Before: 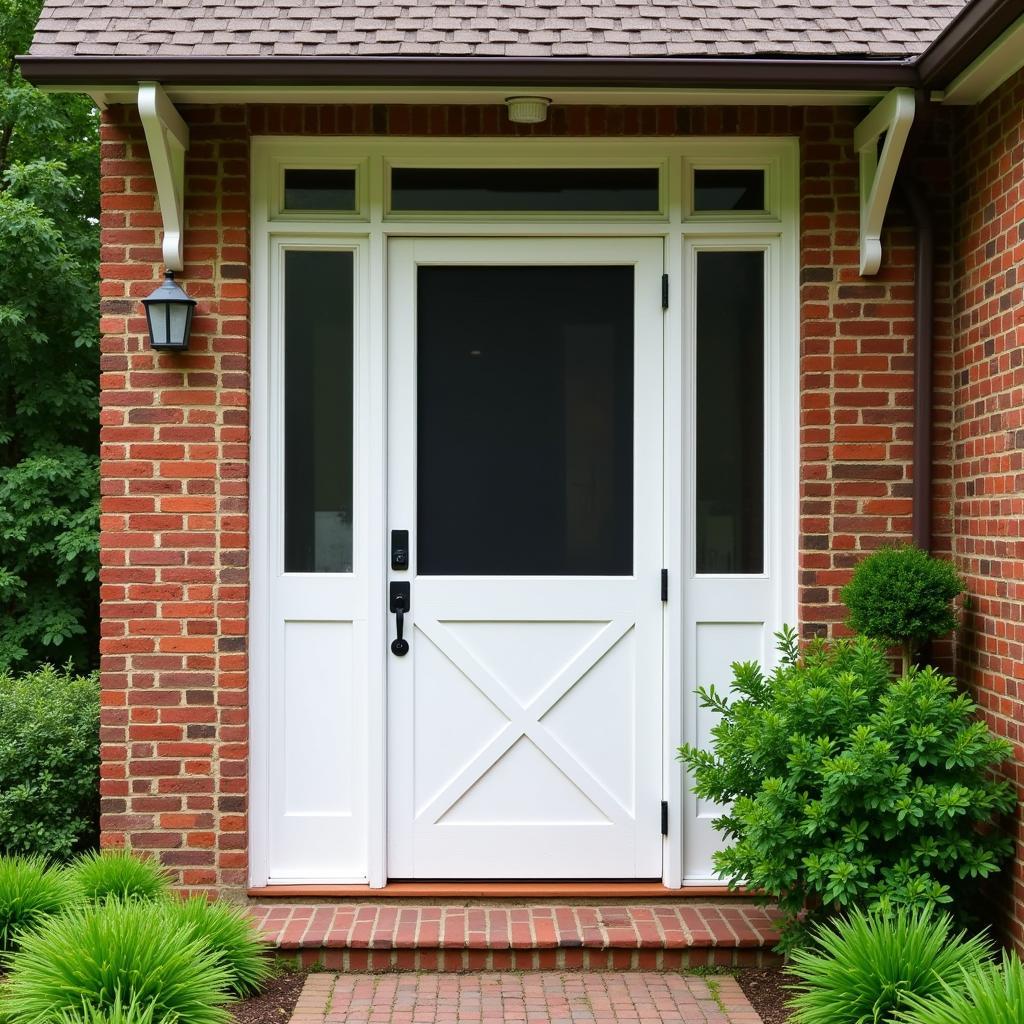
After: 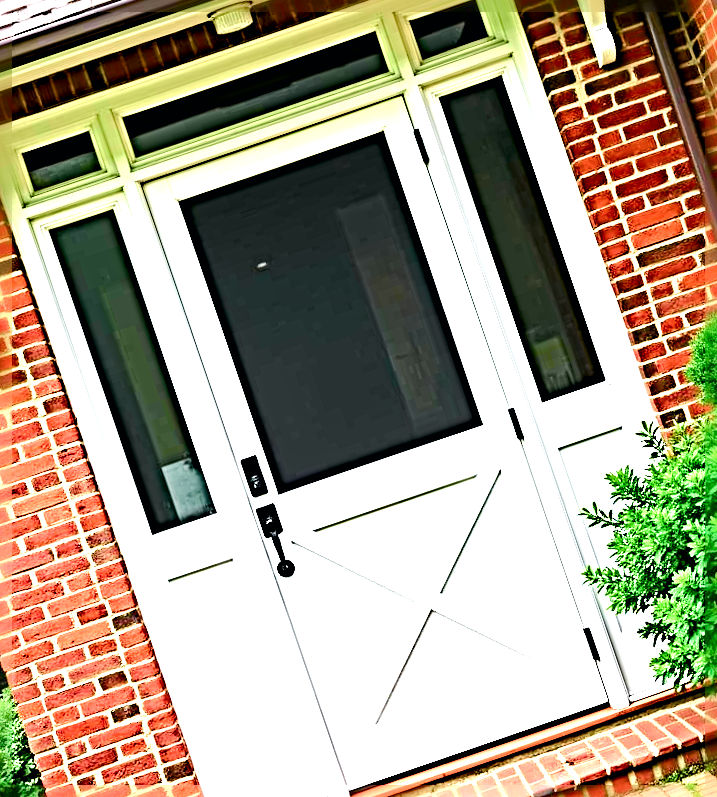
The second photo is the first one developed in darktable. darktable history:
tone curve: curves: ch0 [(0, 0) (0.037, 0.011) (0.131, 0.108) (0.279, 0.279) (0.476, 0.554) (0.617, 0.693) (0.704, 0.77) (0.813, 0.852) (0.916, 0.924) (1, 0.993)]; ch1 [(0, 0) (0.318, 0.278) (0.444, 0.427) (0.493, 0.492) (0.508, 0.502) (0.534, 0.531) (0.562, 0.571) (0.626, 0.667) (0.746, 0.764) (1, 1)]; ch2 [(0, 0) (0.316, 0.292) (0.381, 0.37) (0.423, 0.448) (0.476, 0.492) (0.502, 0.498) (0.522, 0.518) (0.533, 0.532) (0.586, 0.631) (0.634, 0.663) (0.7, 0.7) (0.861, 0.808) (1, 0.951)], color space Lab, independent channels, preserve colors none
exposure: black level correction 0, exposure 1.2 EV, compensate highlight preservation false
tone equalizer: -8 EV -0.448 EV, -7 EV -0.362 EV, -6 EV -0.37 EV, -5 EV -0.195 EV, -3 EV 0.223 EV, -2 EV 0.307 EV, -1 EV 0.39 EV, +0 EV 0.436 EV
sharpen: radius 6.293, amount 1.793, threshold 0.157
crop and rotate: angle 18.94°, left 6.94%, right 4.078%, bottom 1.067%
color balance rgb: shadows lift › chroma 0.851%, shadows lift › hue 112.28°, perceptual saturation grading › global saturation 27.509%, perceptual saturation grading › highlights -27.616%, perceptual saturation grading › mid-tones 15.546%, perceptual saturation grading › shadows 33.06%, perceptual brilliance grading › highlights 7.614%, perceptual brilliance grading › mid-tones 4.053%, perceptual brilliance grading › shadows 1.449%, contrast -9.662%
